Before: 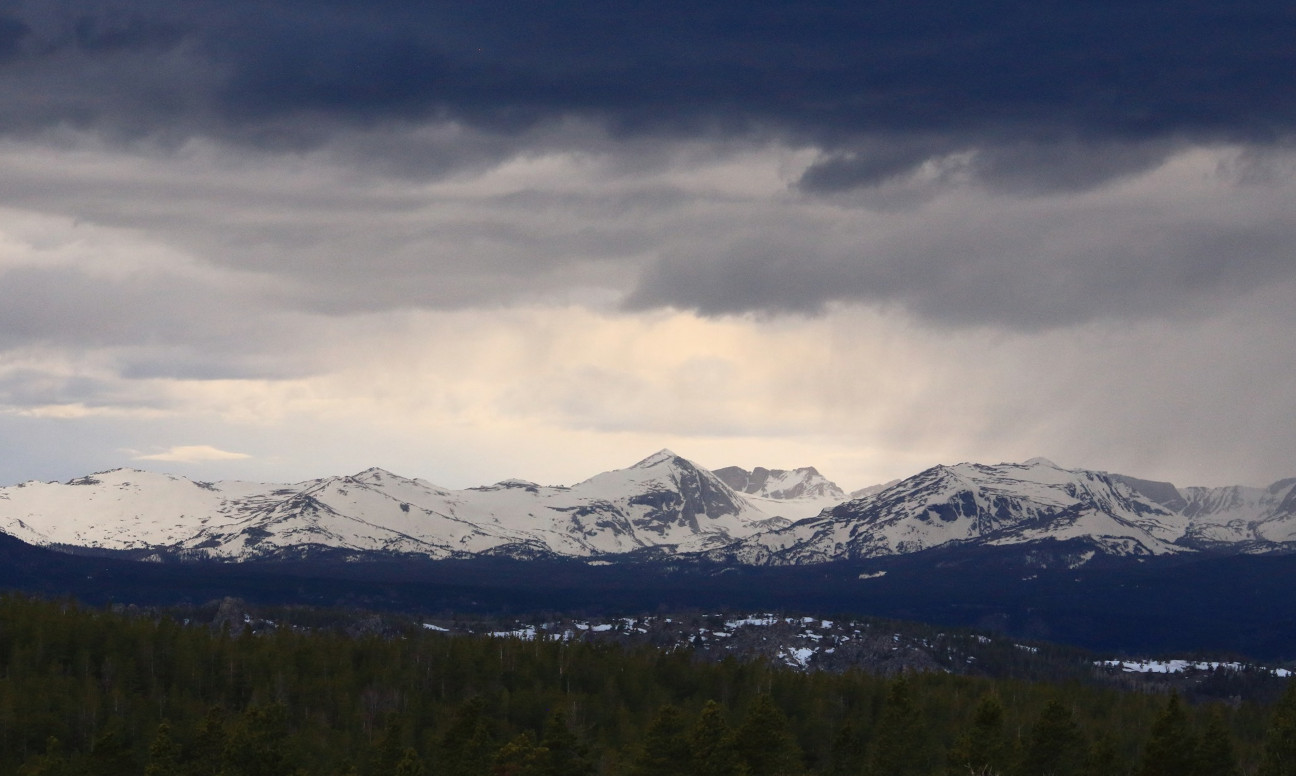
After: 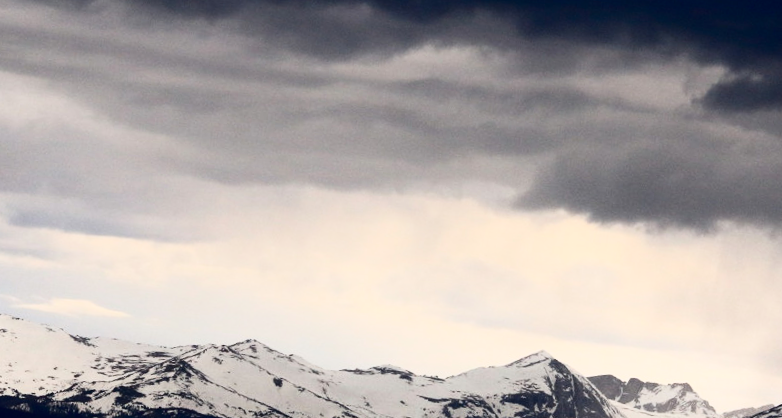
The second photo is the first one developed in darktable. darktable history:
contrast brightness saturation: contrast 0.204, brightness -0.102, saturation 0.096
crop and rotate: angle -5.83°, left 2.267%, top 6.878%, right 27.467%, bottom 30.346%
shadows and highlights: shadows -61, white point adjustment -5.33, highlights 62.05
